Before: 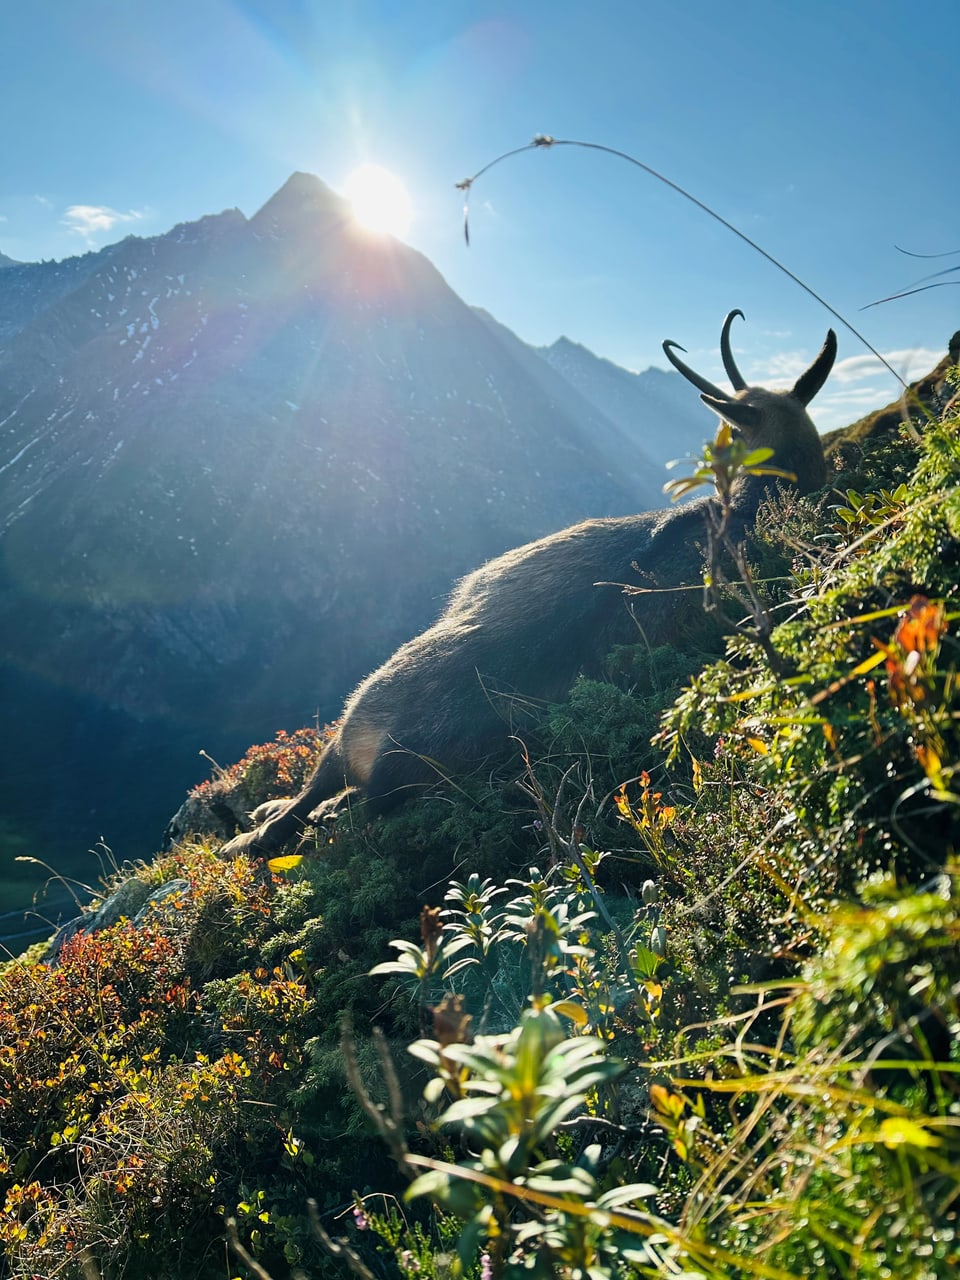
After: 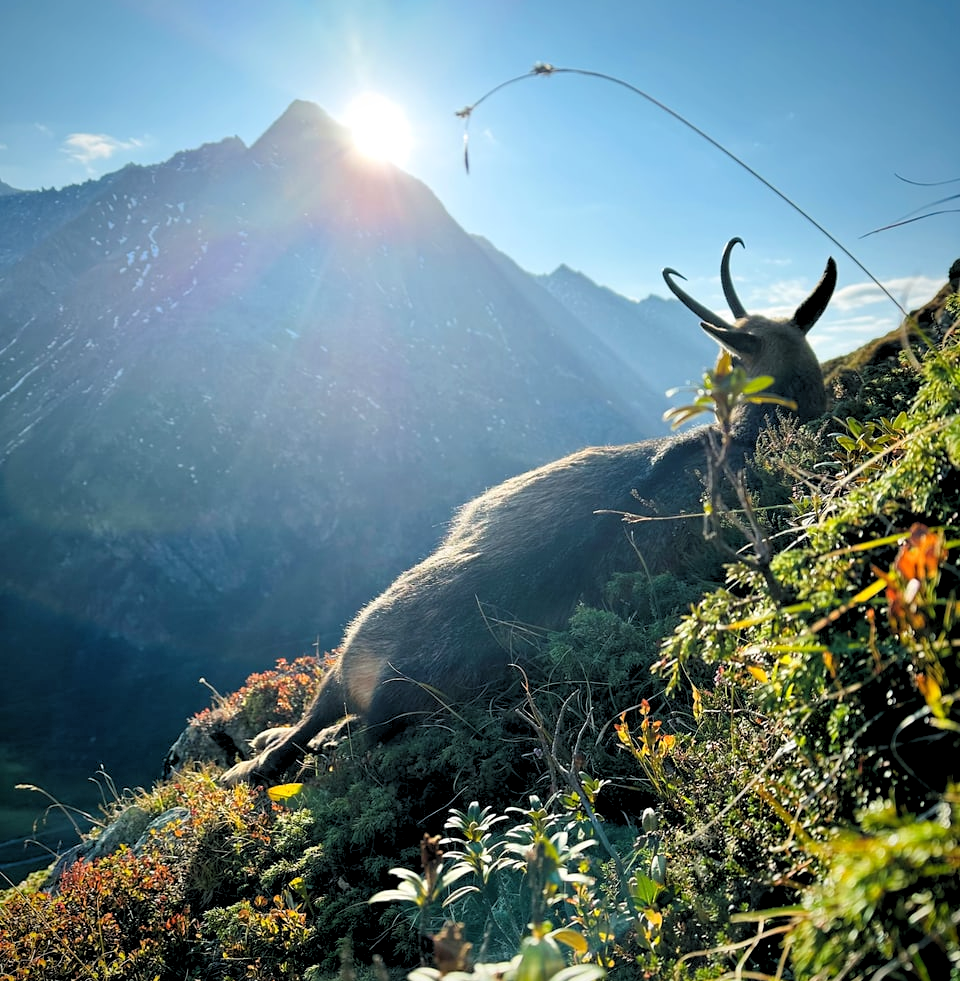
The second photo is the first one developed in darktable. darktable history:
crop: top 5.667%, bottom 17.637%
vignetting: fall-off start 80.87%, fall-off radius 61.59%, brightness -0.384, saturation 0.007, center (0, 0.007), automatic ratio true, width/height ratio 1.418
rgb levels: levels [[0.013, 0.434, 0.89], [0, 0.5, 1], [0, 0.5, 1]]
